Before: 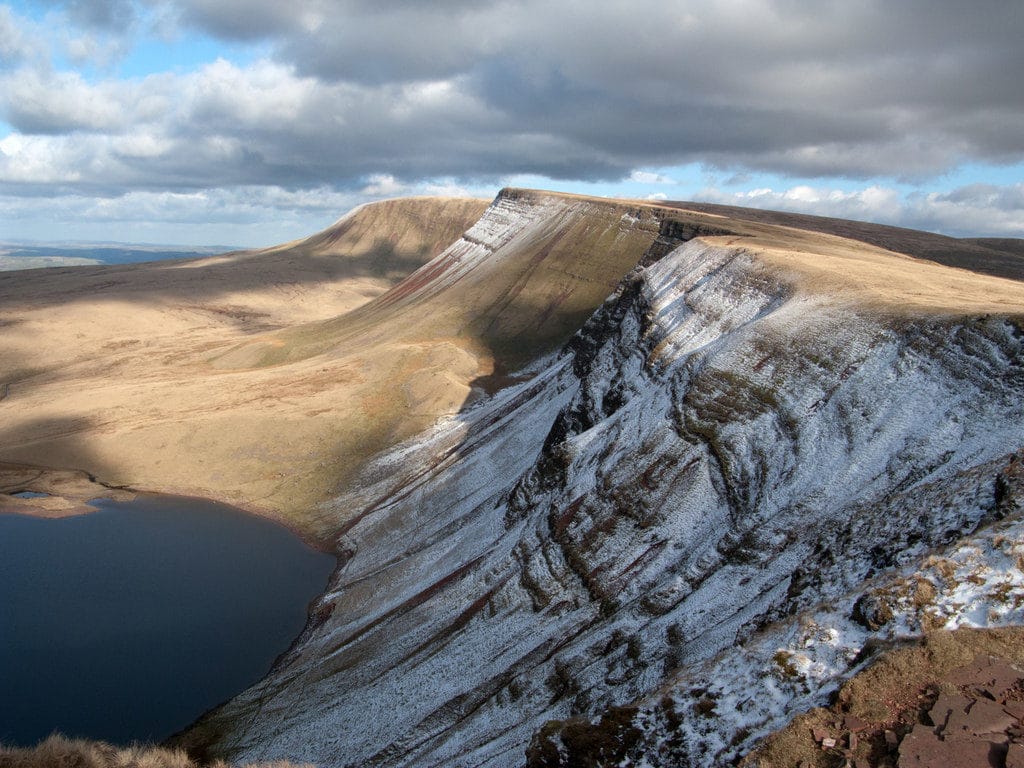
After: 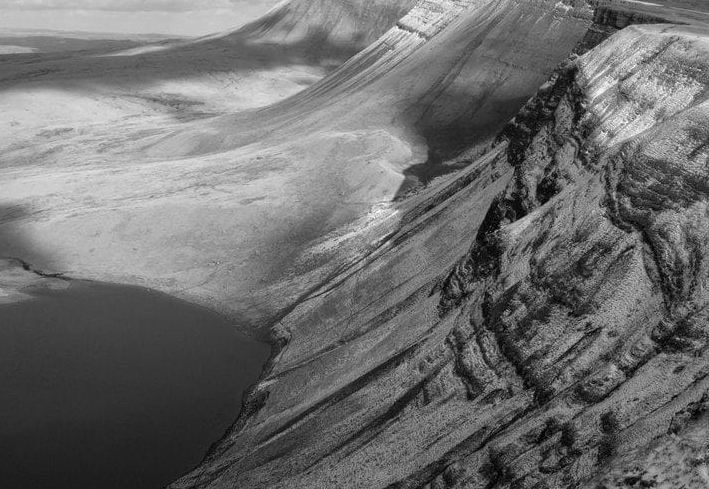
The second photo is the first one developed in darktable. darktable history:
monochrome: a 32, b 64, size 2.3
crop: left 6.488%, top 27.668%, right 24.183%, bottom 8.656%
